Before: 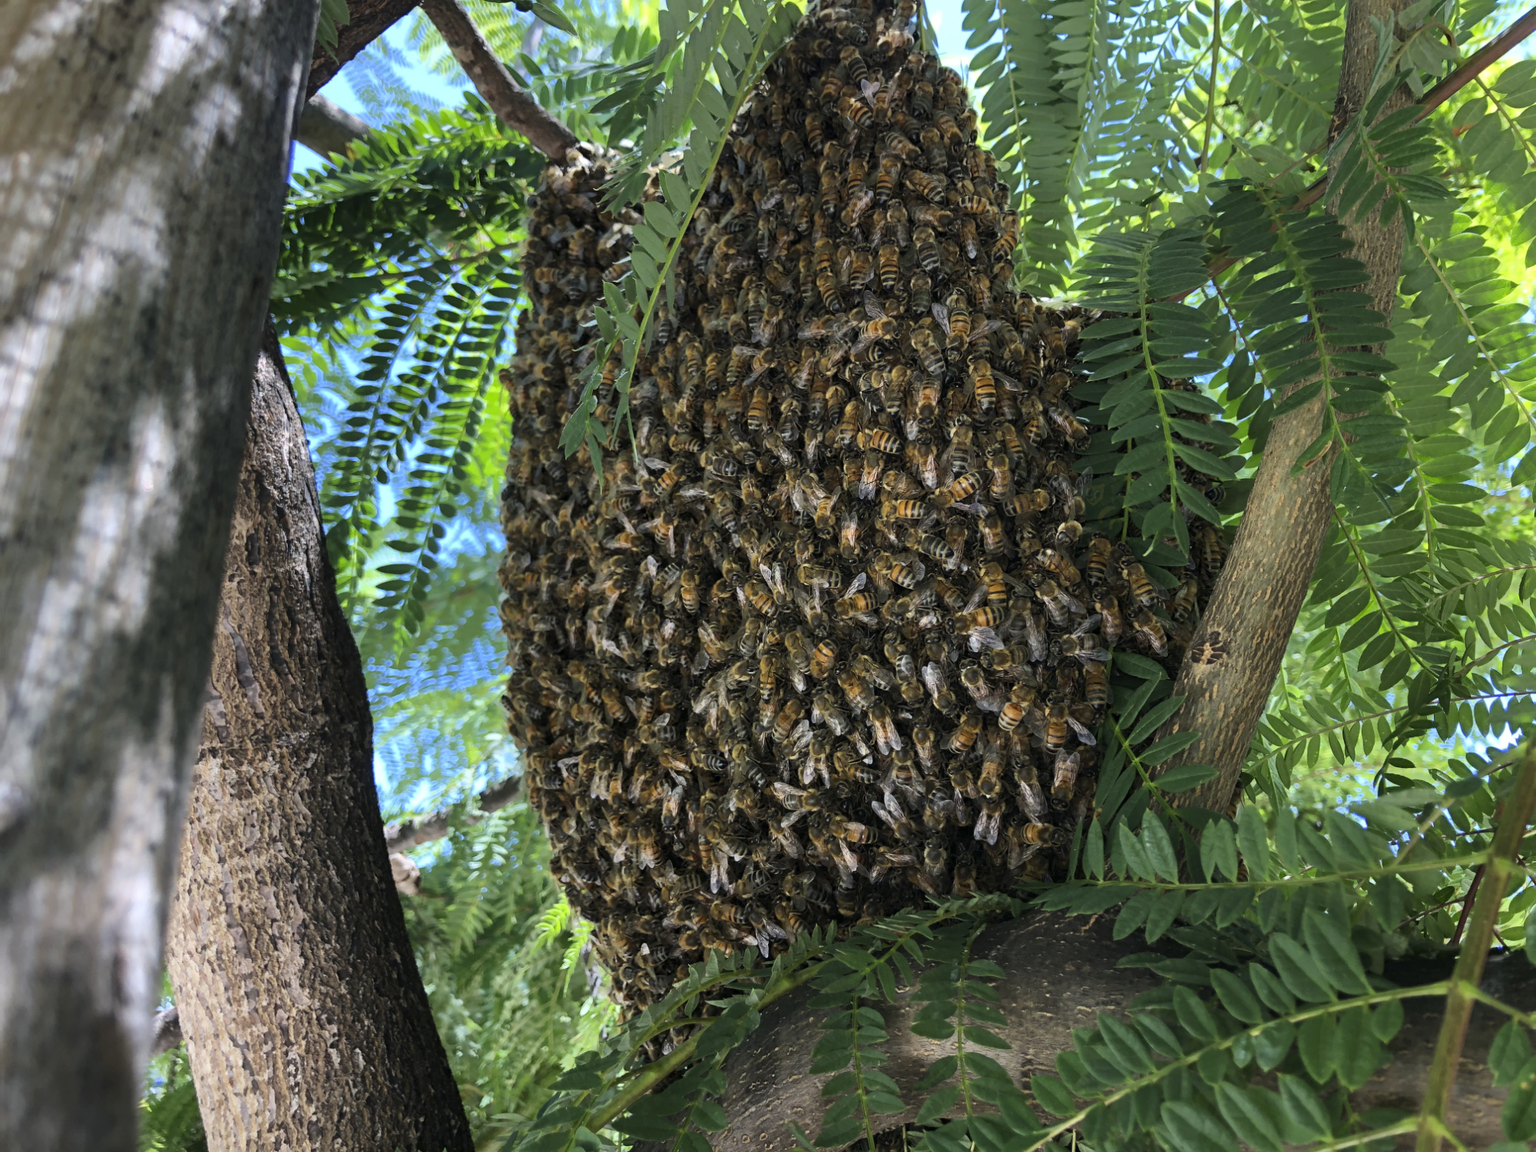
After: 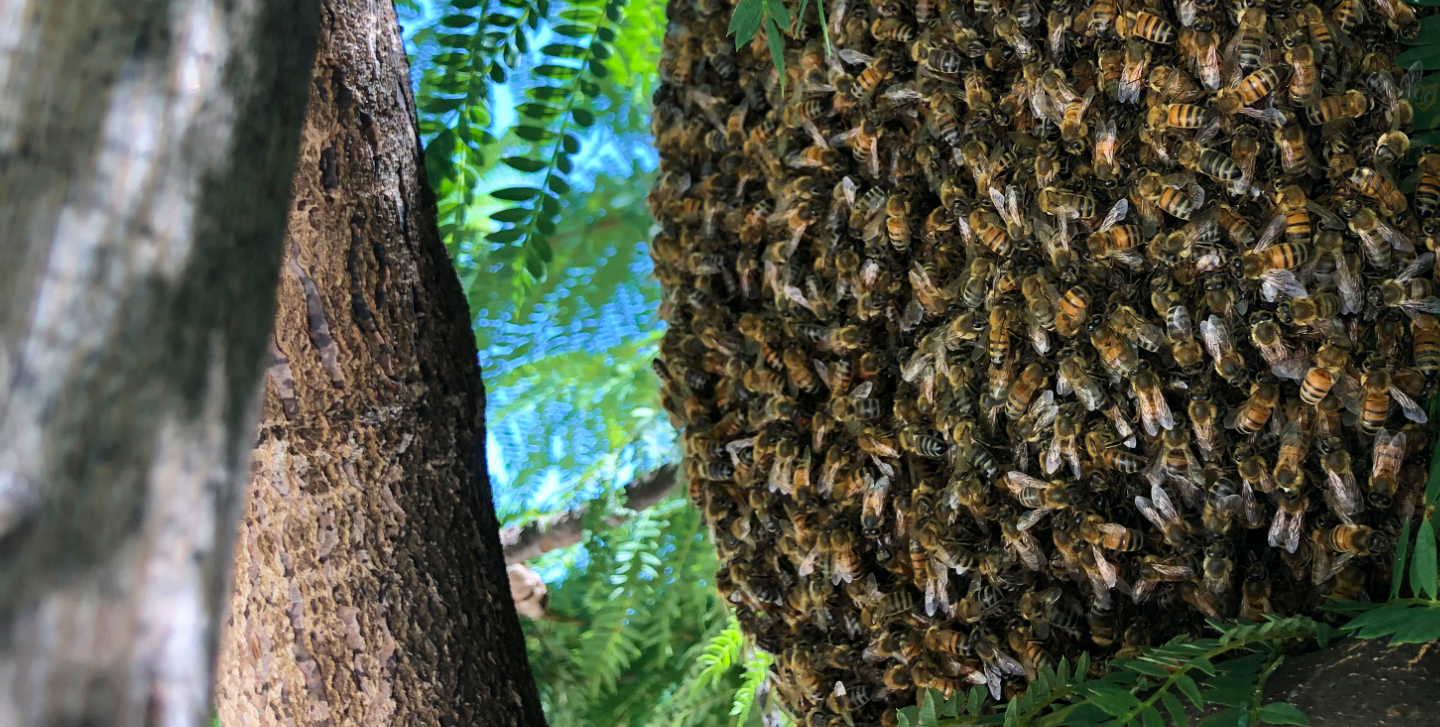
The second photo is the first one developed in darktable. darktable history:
crop: top 36.498%, right 27.964%, bottom 14.995%
velvia: on, module defaults
exposure: exposure 0.02 EV, compensate highlight preservation false
